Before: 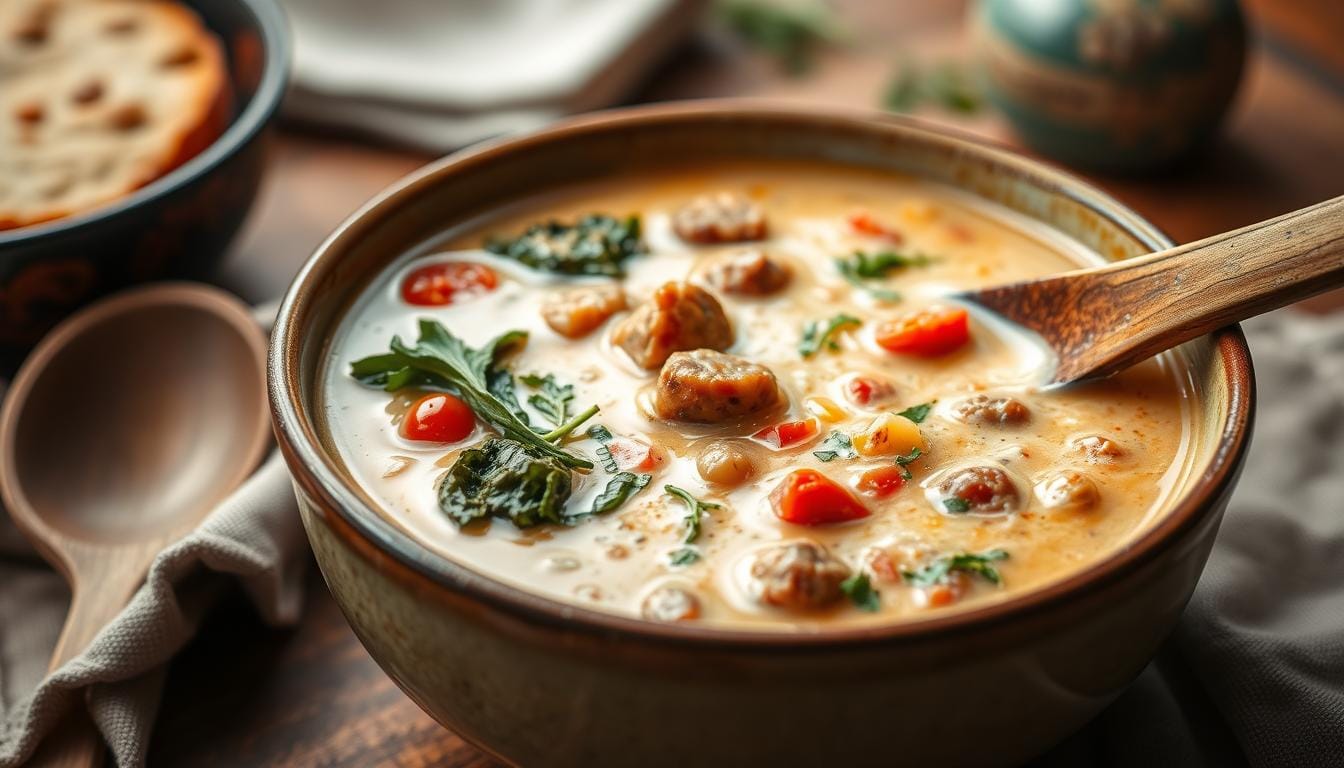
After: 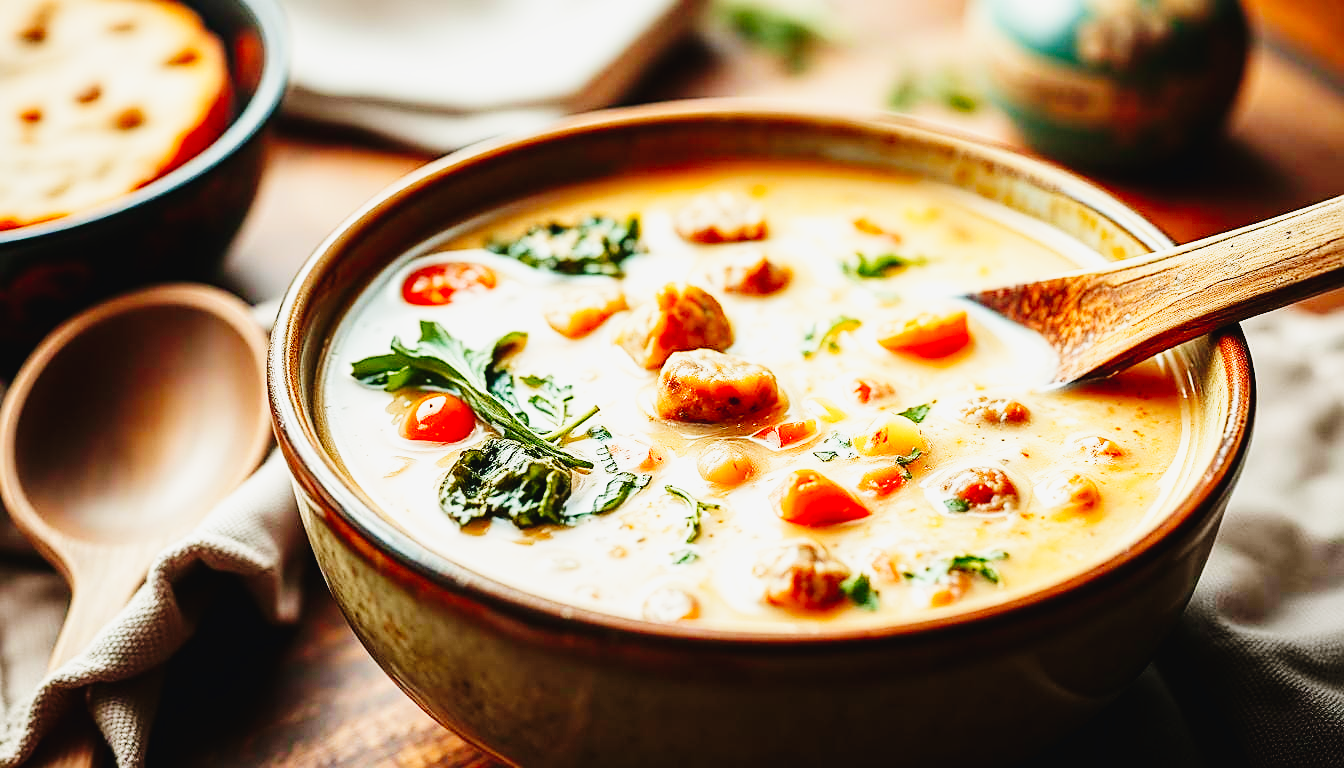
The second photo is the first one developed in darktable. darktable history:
tone curve: curves: ch0 [(0, 0.021) (0.049, 0.044) (0.152, 0.14) (0.328, 0.377) (0.473, 0.543) (0.641, 0.705) (0.868, 0.887) (1, 0.969)]; ch1 [(0, 0) (0.322, 0.328) (0.43, 0.425) (0.474, 0.466) (0.502, 0.503) (0.522, 0.526) (0.564, 0.591) (0.602, 0.632) (0.677, 0.701) (0.859, 0.885) (1, 1)]; ch2 [(0, 0) (0.33, 0.301) (0.447, 0.44) (0.487, 0.496) (0.502, 0.516) (0.535, 0.554) (0.565, 0.598) (0.618, 0.629) (1, 1)], preserve colors none
velvia: on, module defaults
base curve: curves: ch0 [(0, 0.003) (0.001, 0.002) (0.006, 0.004) (0.02, 0.022) (0.048, 0.086) (0.094, 0.234) (0.162, 0.431) (0.258, 0.629) (0.385, 0.8) (0.548, 0.918) (0.751, 0.988) (1, 1)], preserve colors none
sharpen: on, module defaults
